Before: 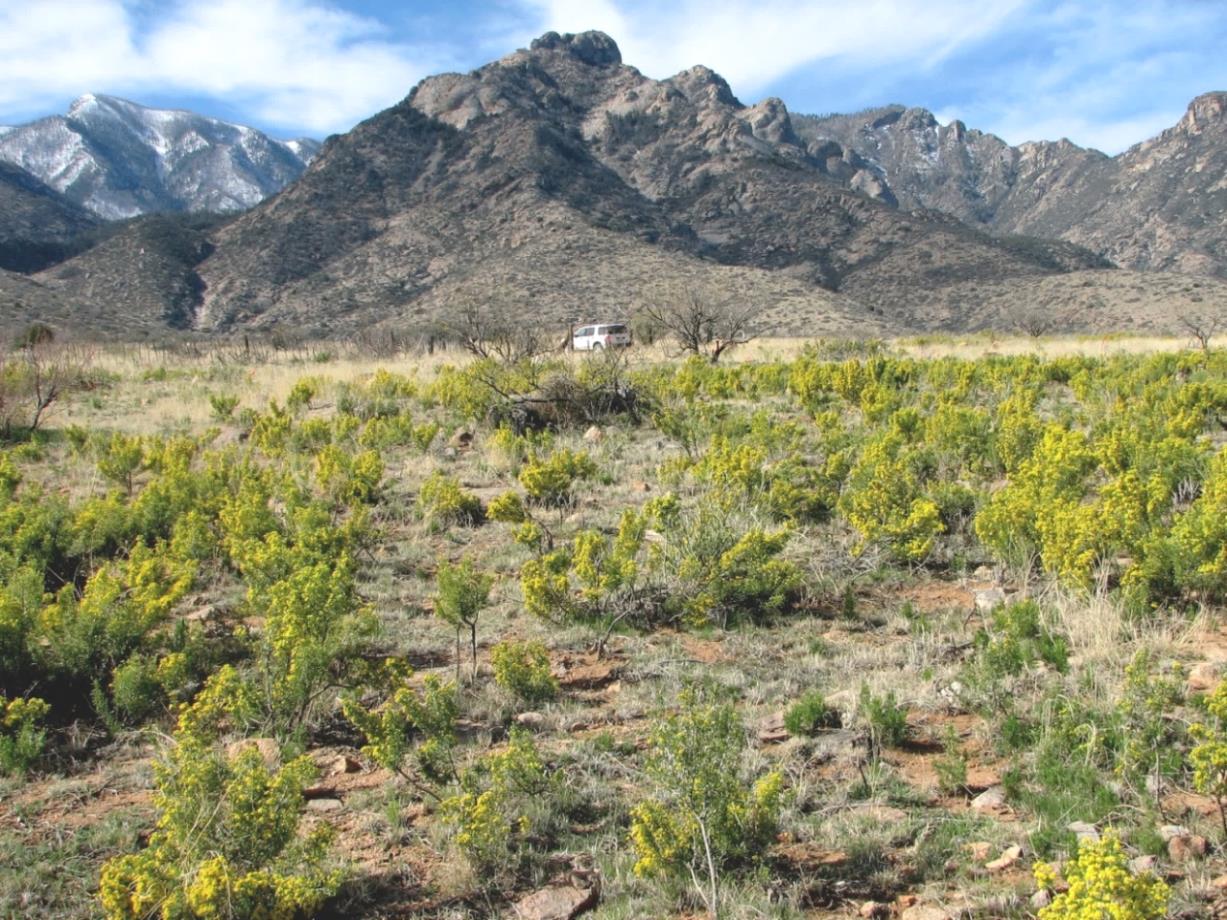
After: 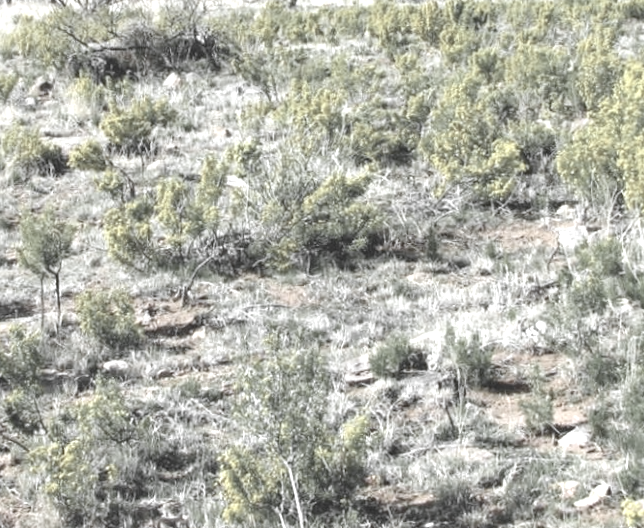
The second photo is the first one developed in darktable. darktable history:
rotate and perspective: rotation -1.17°, automatic cropping off
crop: left 34.479%, top 38.822%, right 13.718%, bottom 5.172%
white balance: red 0.931, blue 1.11
color correction: saturation 0.8
exposure: black level correction 0, exposure 0.9 EV, compensate highlight preservation false
color zones: curves: ch0 [(0, 0.613) (0.01, 0.613) (0.245, 0.448) (0.498, 0.529) (0.642, 0.665) (0.879, 0.777) (0.99, 0.613)]; ch1 [(0, 0.035) (0.121, 0.189) (0.259, 0.197) (0.415, 0.061) (0.589, 0.022) (0.732, 0.022) (0.857, 0.026) (0.991, 0.053)]
